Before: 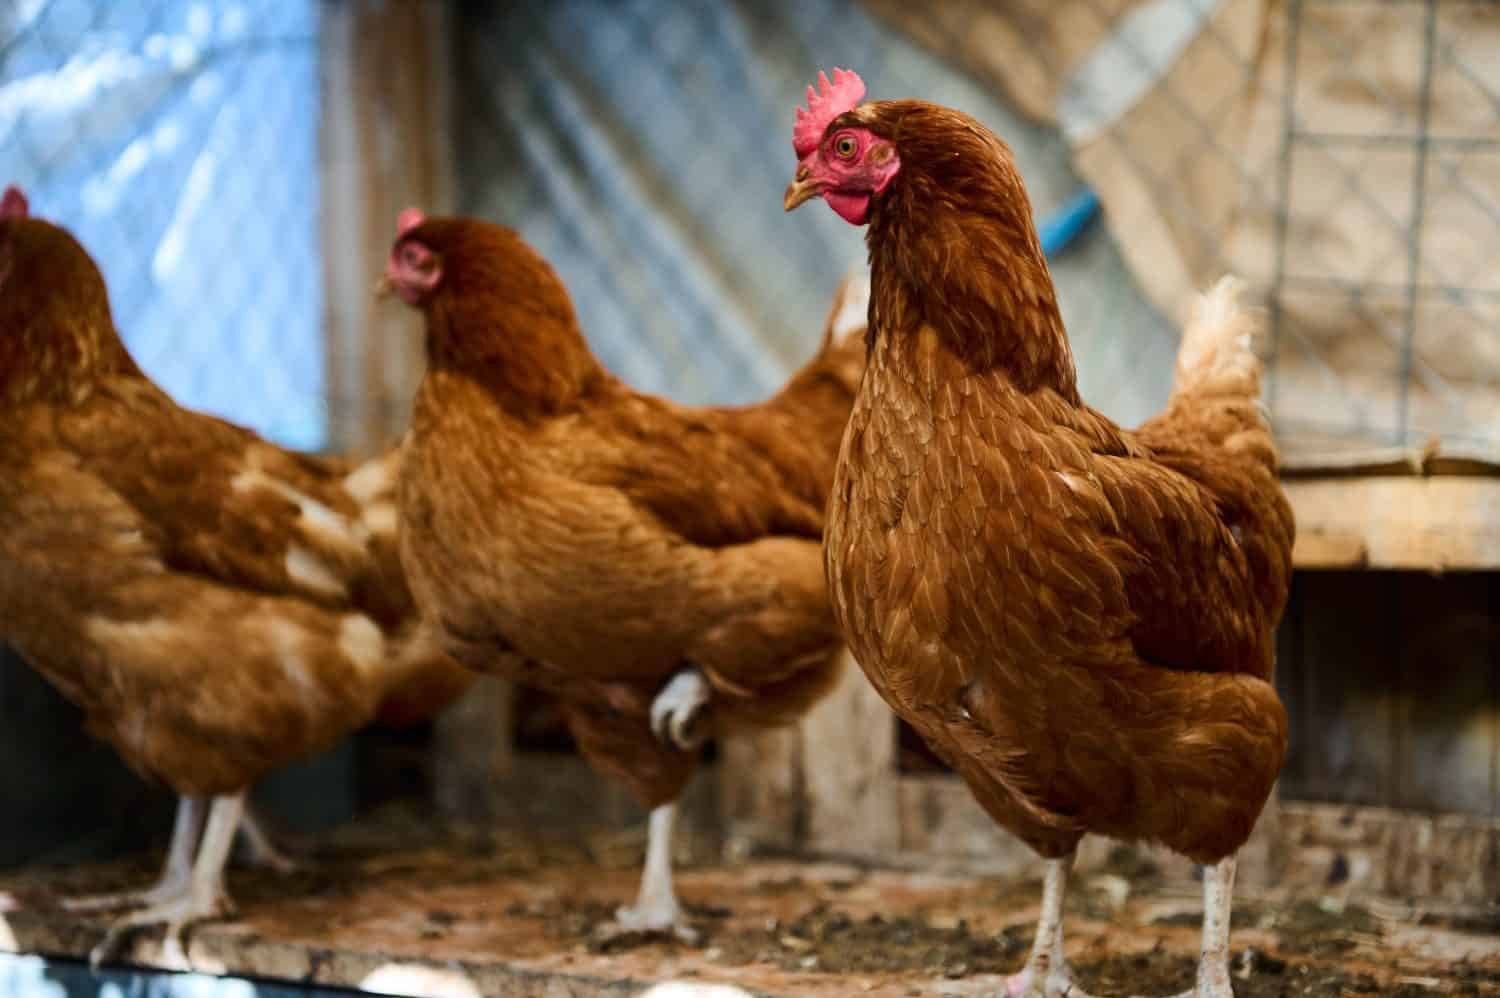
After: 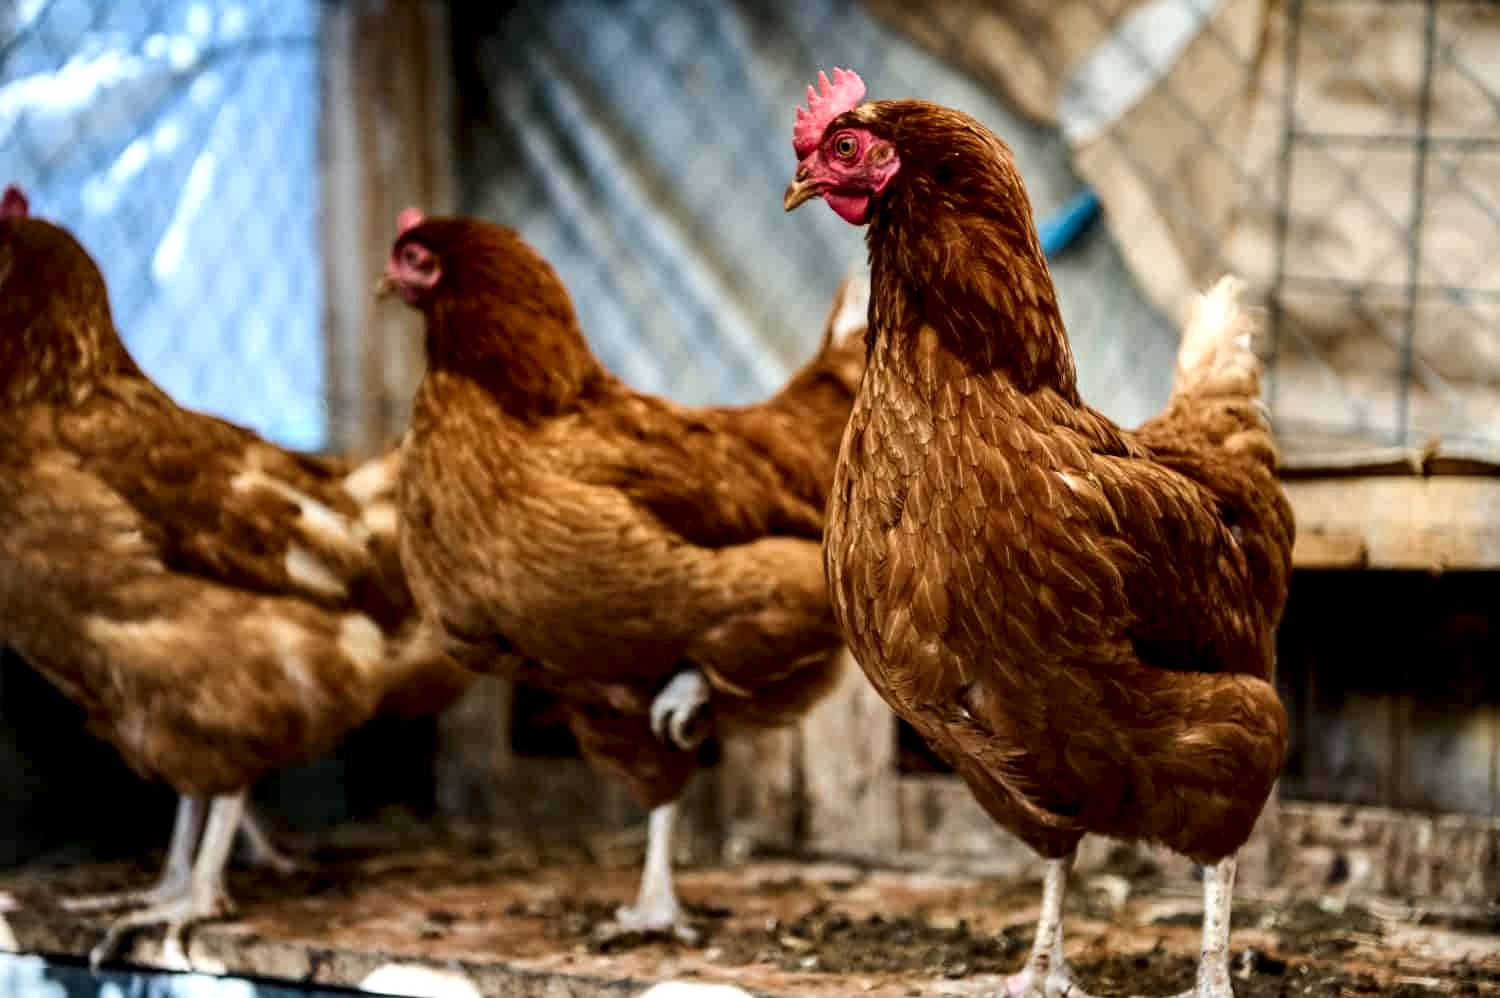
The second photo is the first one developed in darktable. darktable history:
local contrast: highlights 21%, shadows 71%, detail 170%
